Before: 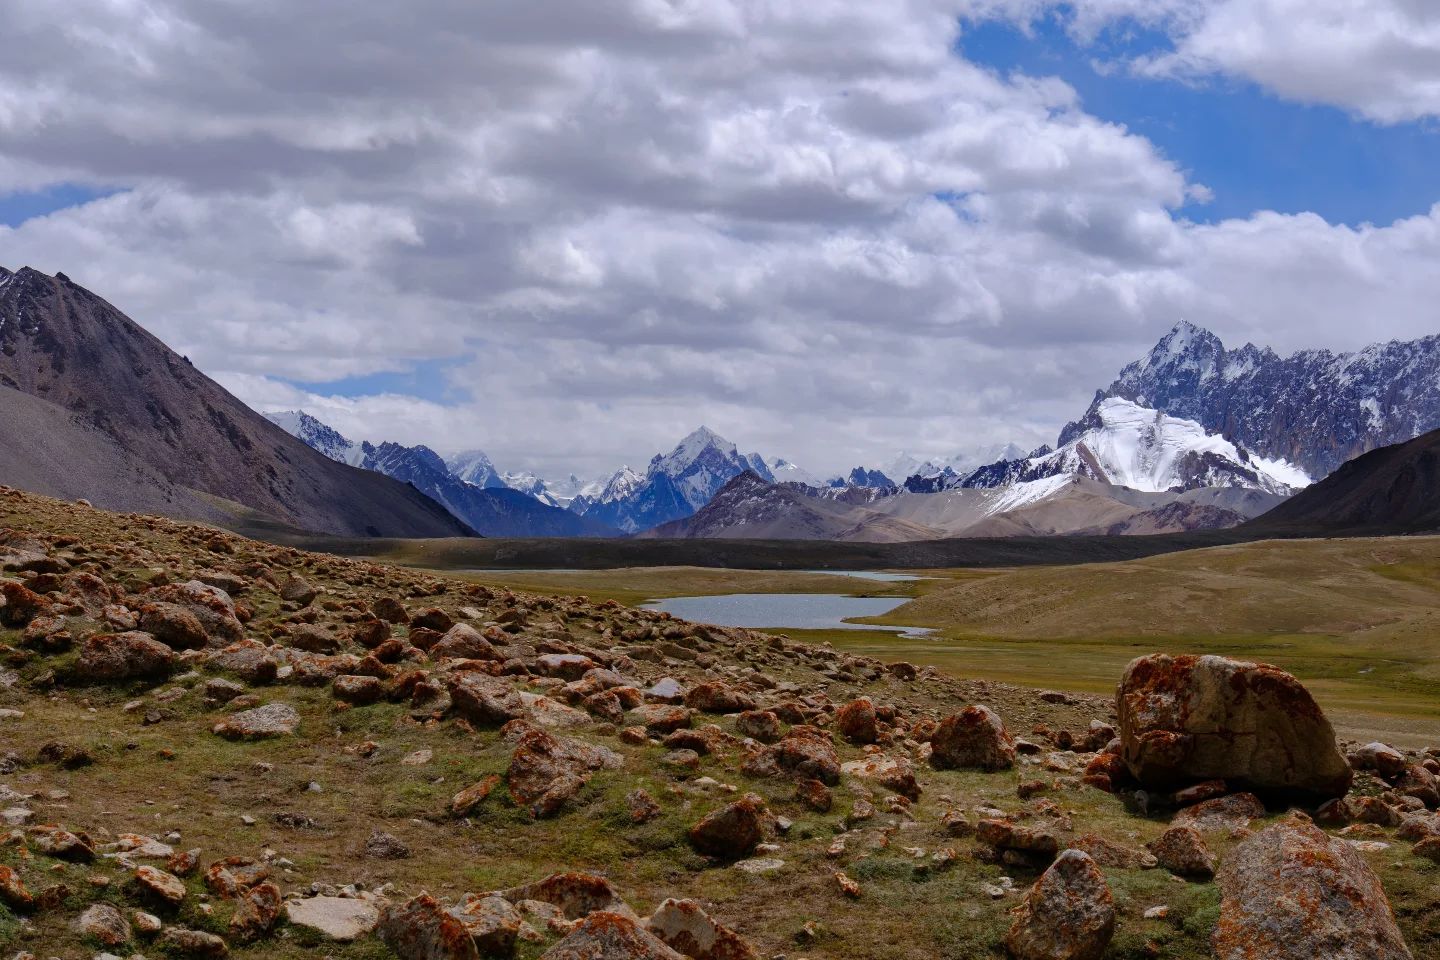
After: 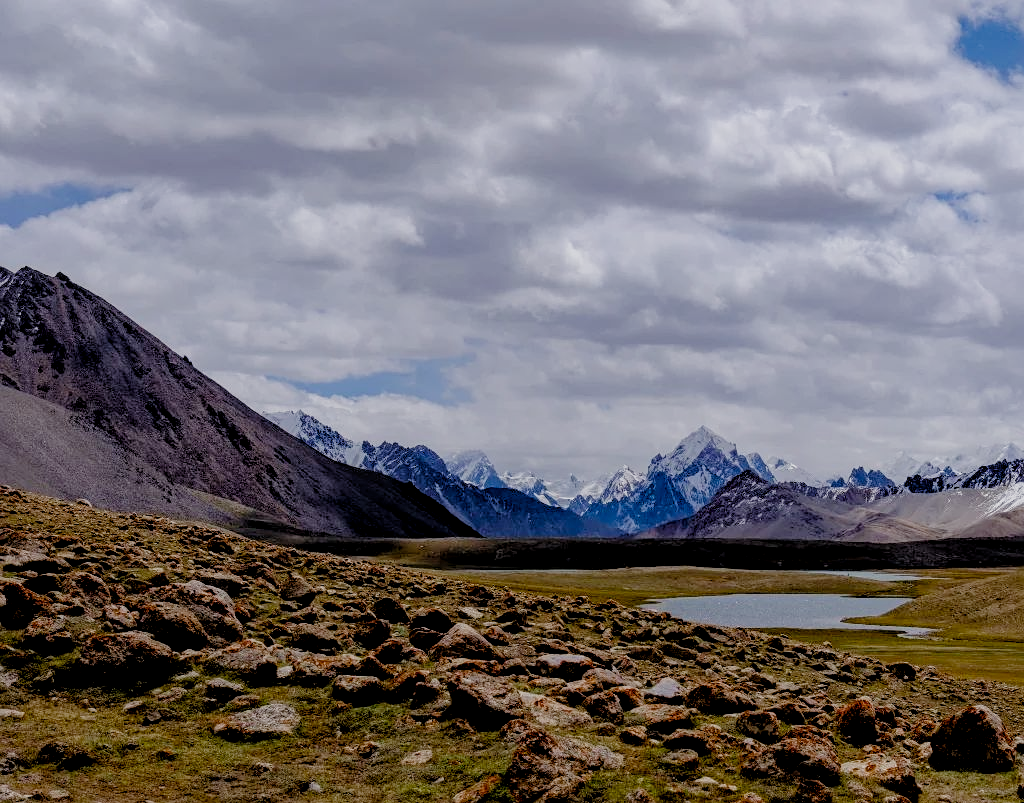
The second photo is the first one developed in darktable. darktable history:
local contrast: on, module defaults
exposure: black level correction 0.005, exposure 0.016 EV, compensate highlight preservation false
filmic rgb: black relative exposure -4.75 EV, white relative exposure 4.03 EV, hardness 2.84, preserve chrominance no, color science v4 (2020), type of noise poissonian
sharpen: amount 0.212
crop: right 28.885%, bottom 16.259%
